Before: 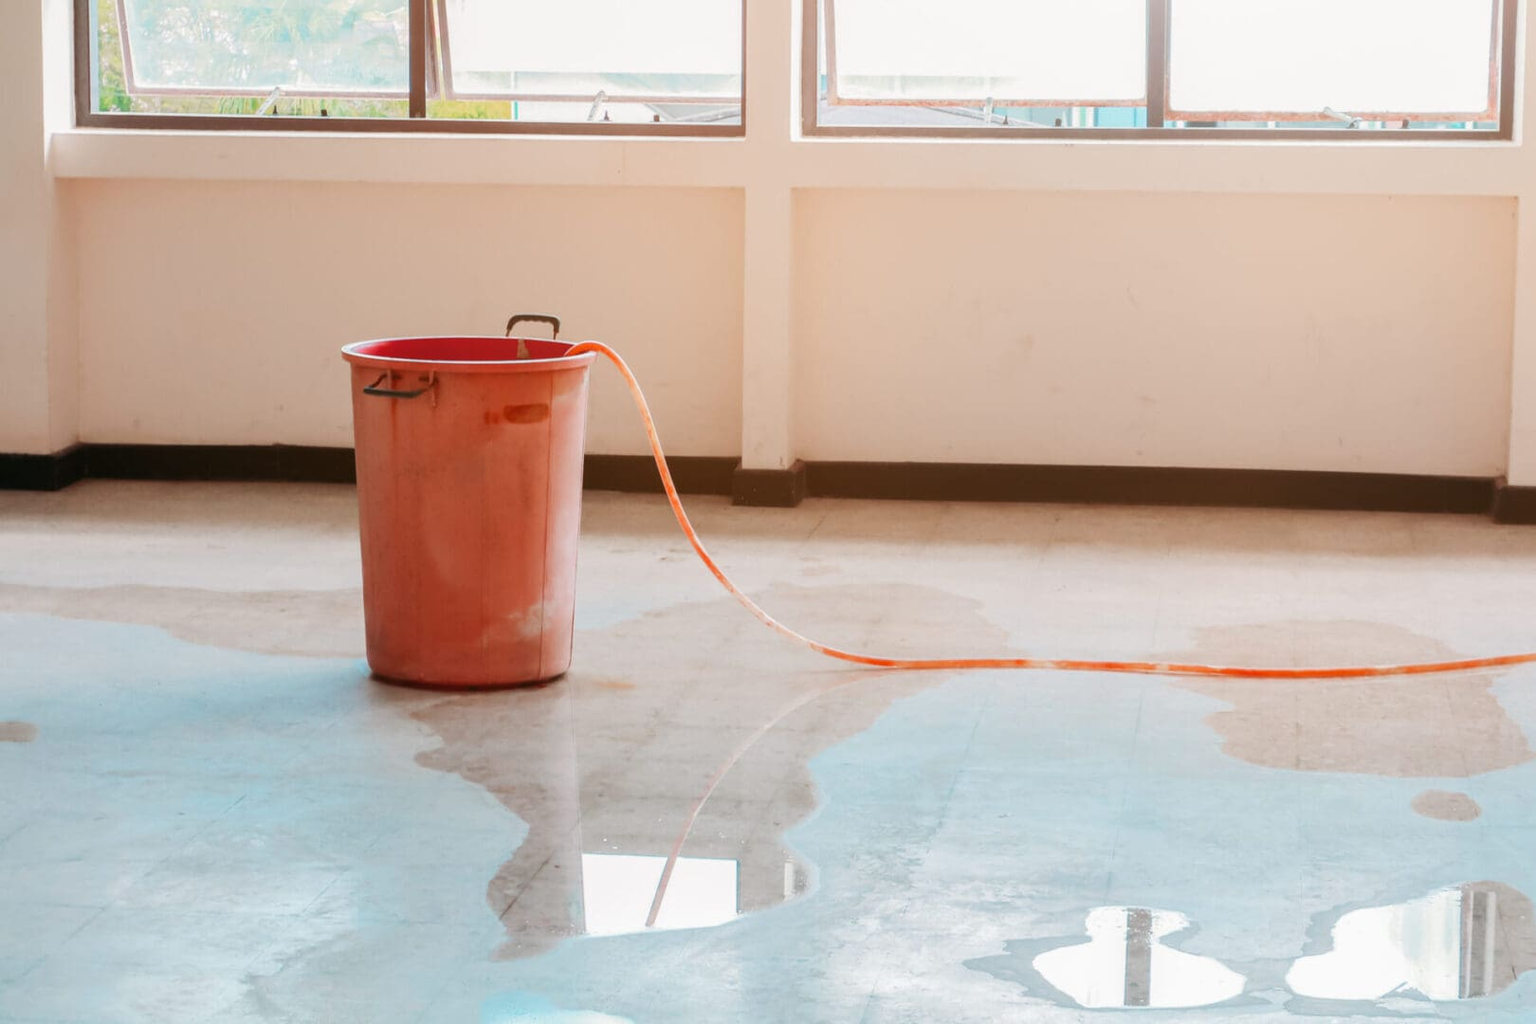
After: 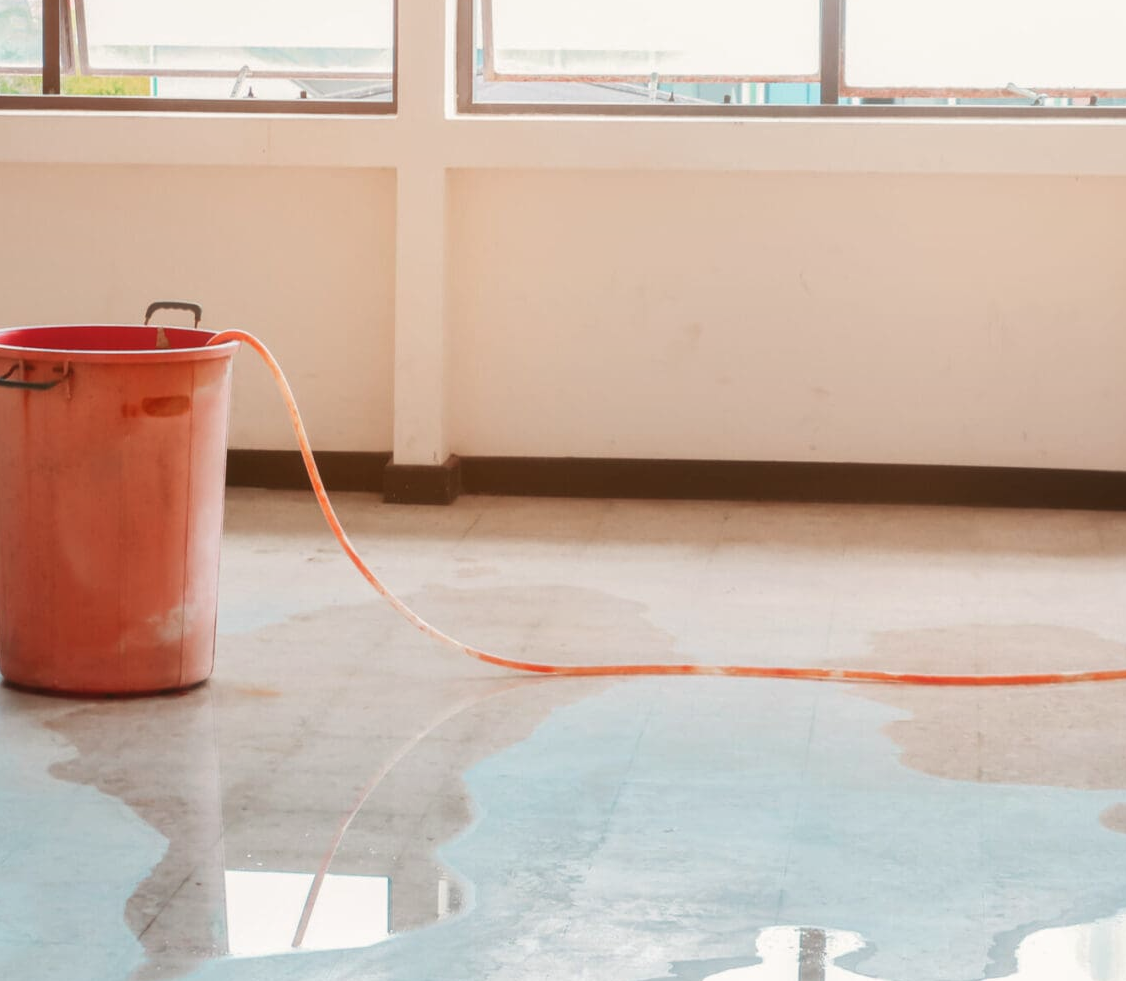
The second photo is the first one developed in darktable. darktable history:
white balance: red 1.009, blue 0.985
crop and rotate: left 24.034%, top 2.838%, right 6.406%, bottom 6.299%
shadows and highlights: shadows 75, highlights -25, soften with gaussian
haze removal: strength -0.1, adaptive false
